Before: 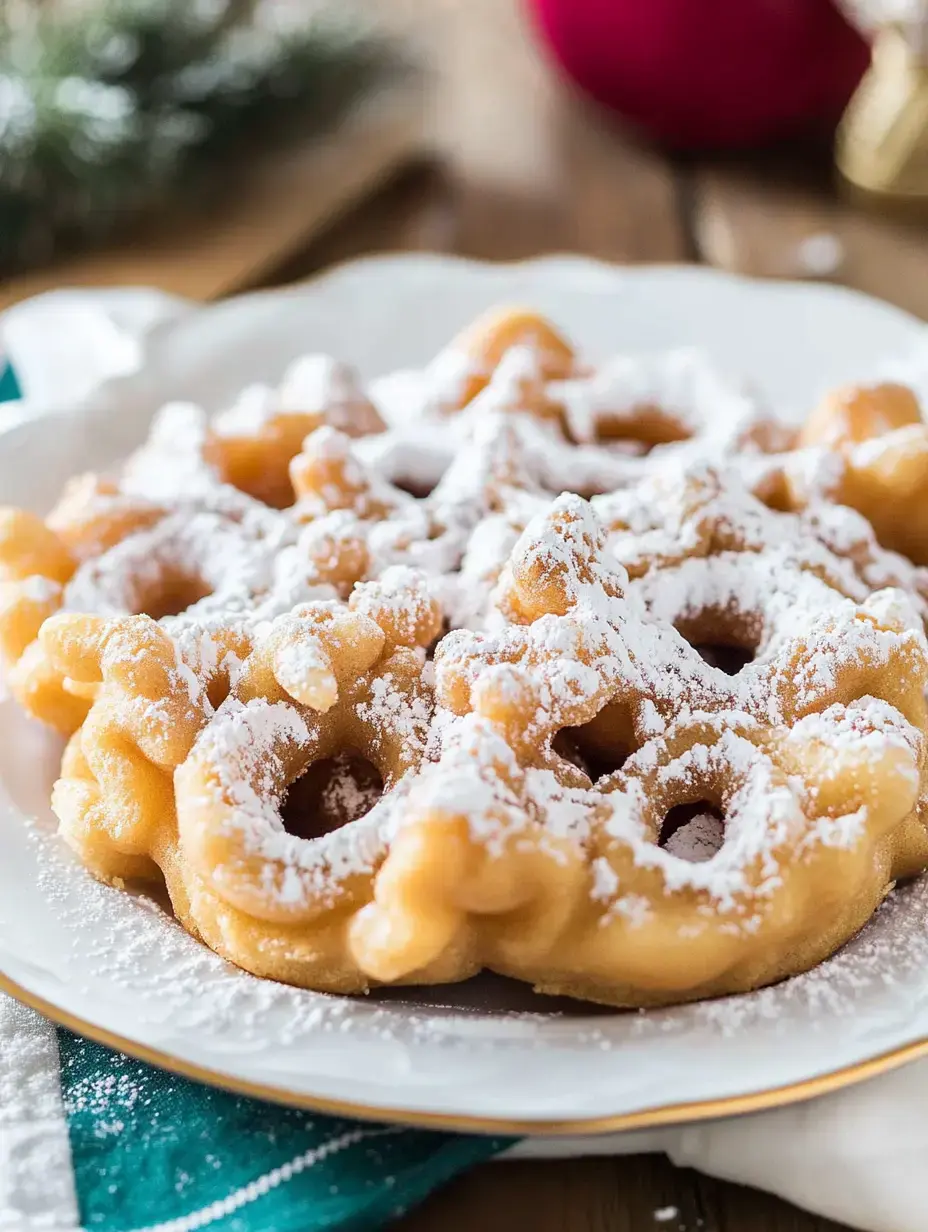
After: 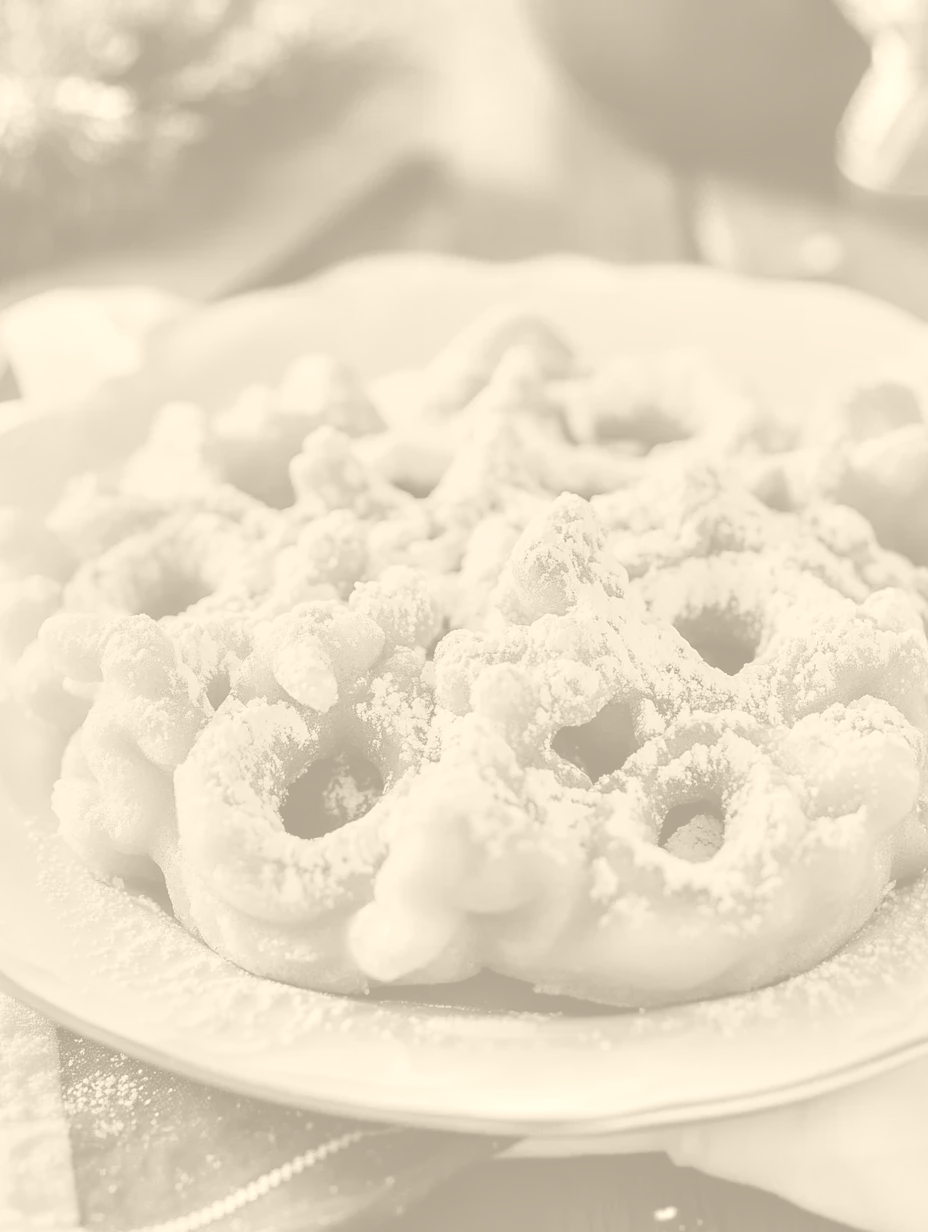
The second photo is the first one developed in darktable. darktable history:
shadows and highlights: low approximation 0.01, soften with gaussian
exposure: exposure -2.002 EV, compensate highlight preservation false
colorize: hue 36°, saturation 71%, lightness 80.79%
velvia: on, module defaults
white balance: emerald 1
